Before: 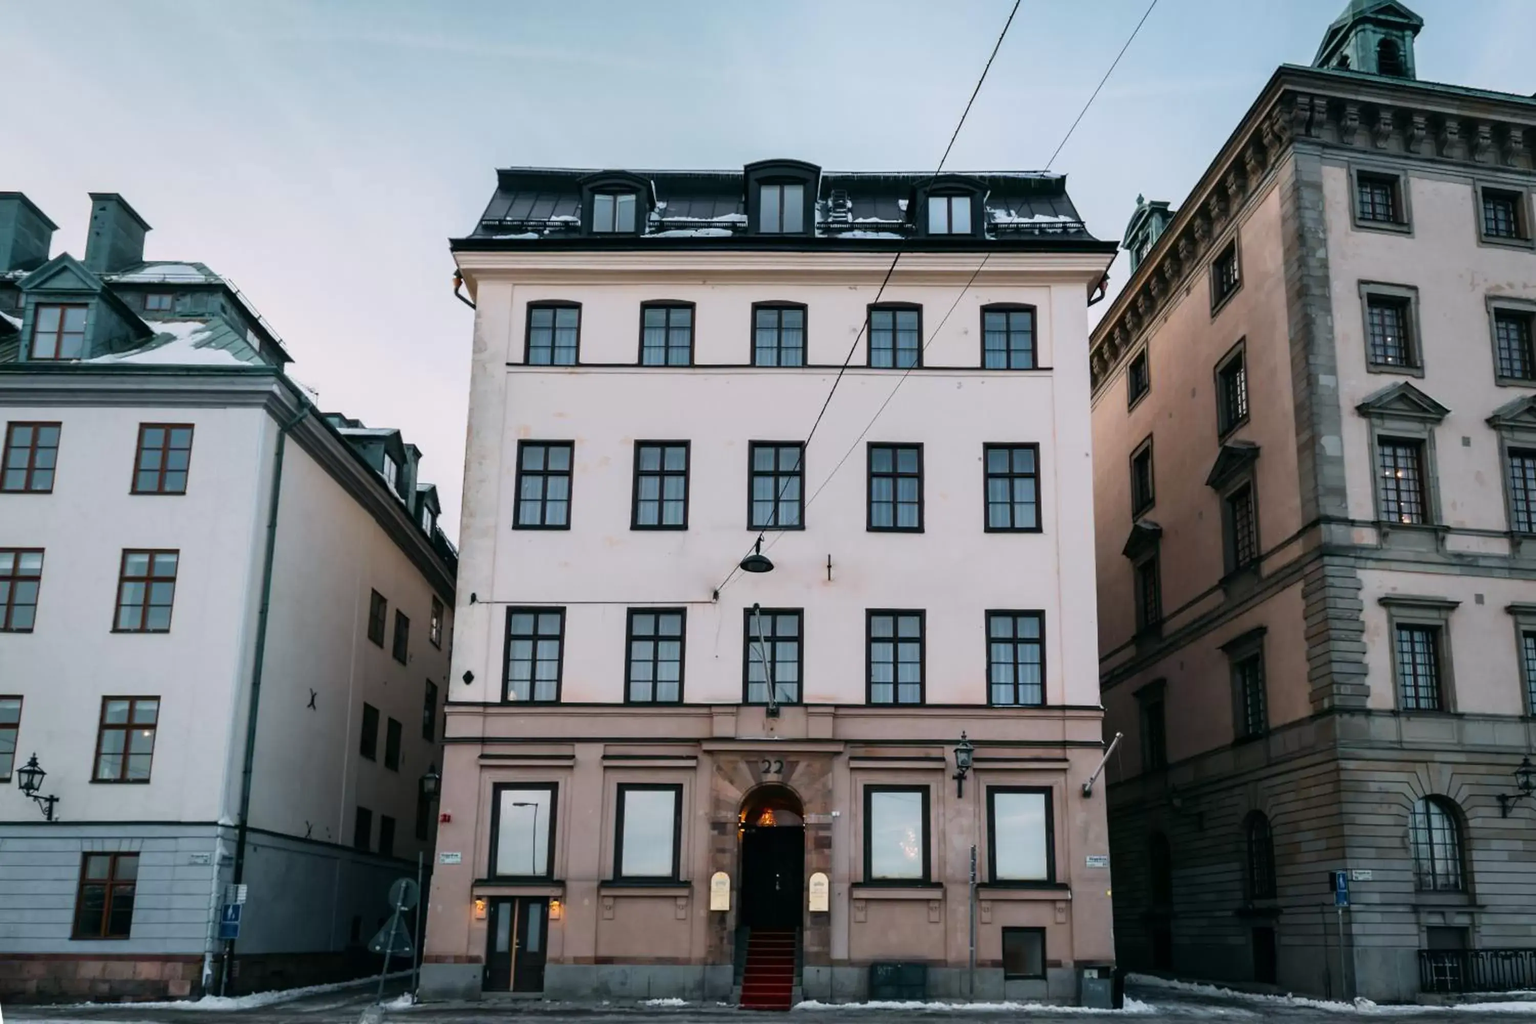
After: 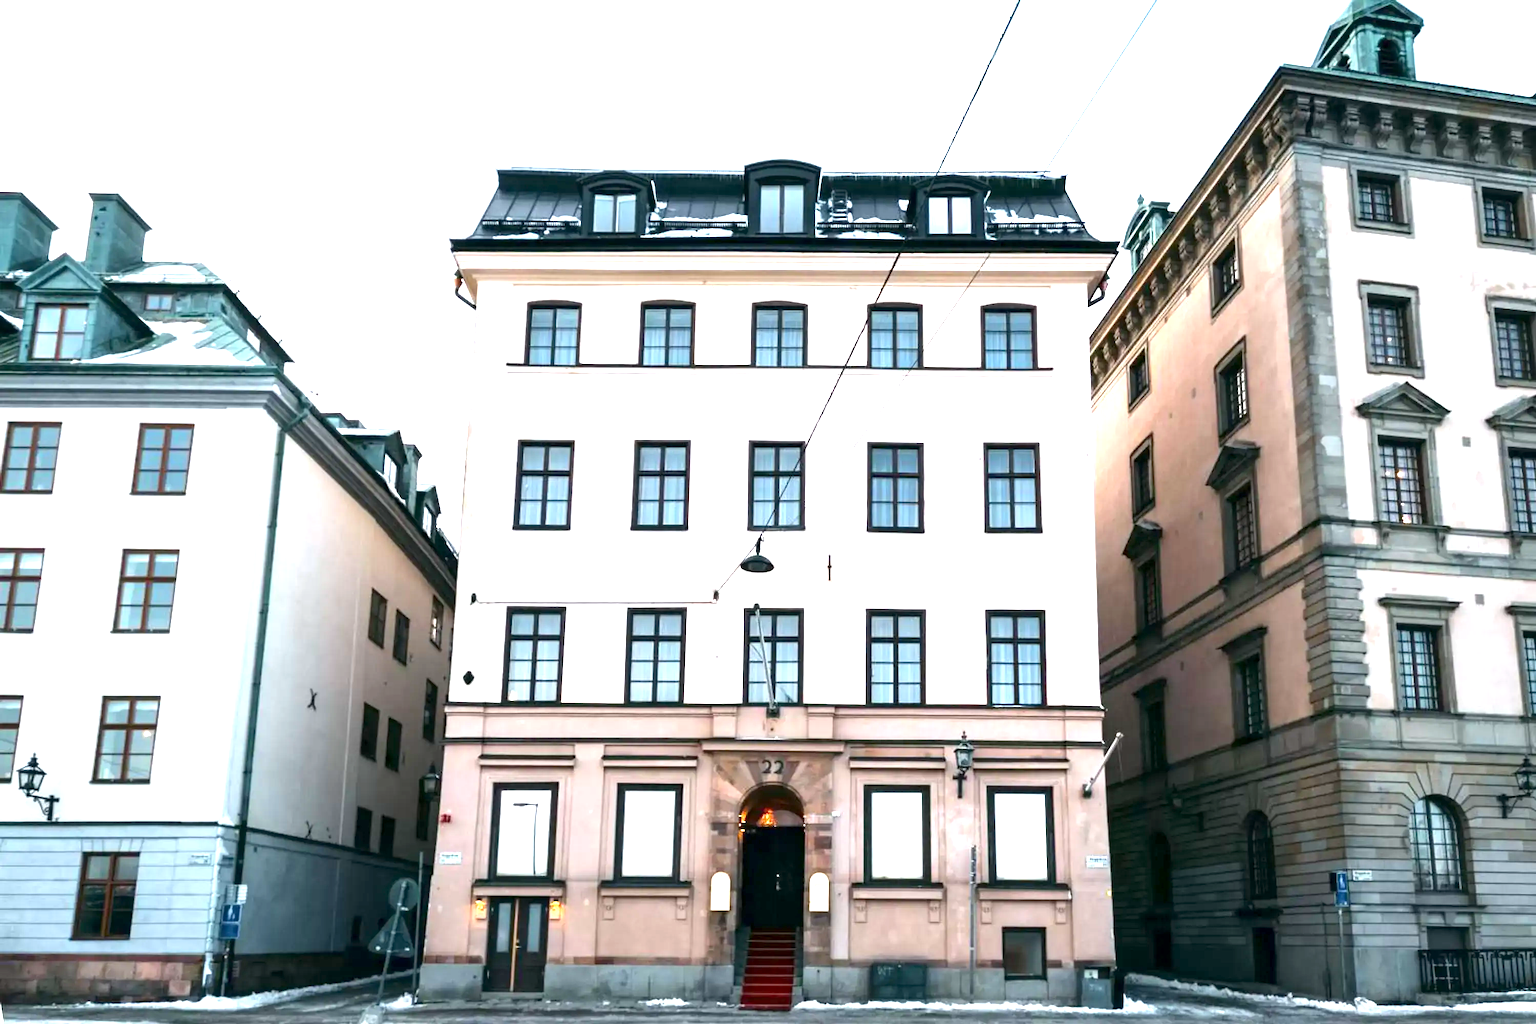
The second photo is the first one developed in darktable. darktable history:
exposure: black level correction 0.001, exposure 1.81 EV, compensate highlight preservation false
